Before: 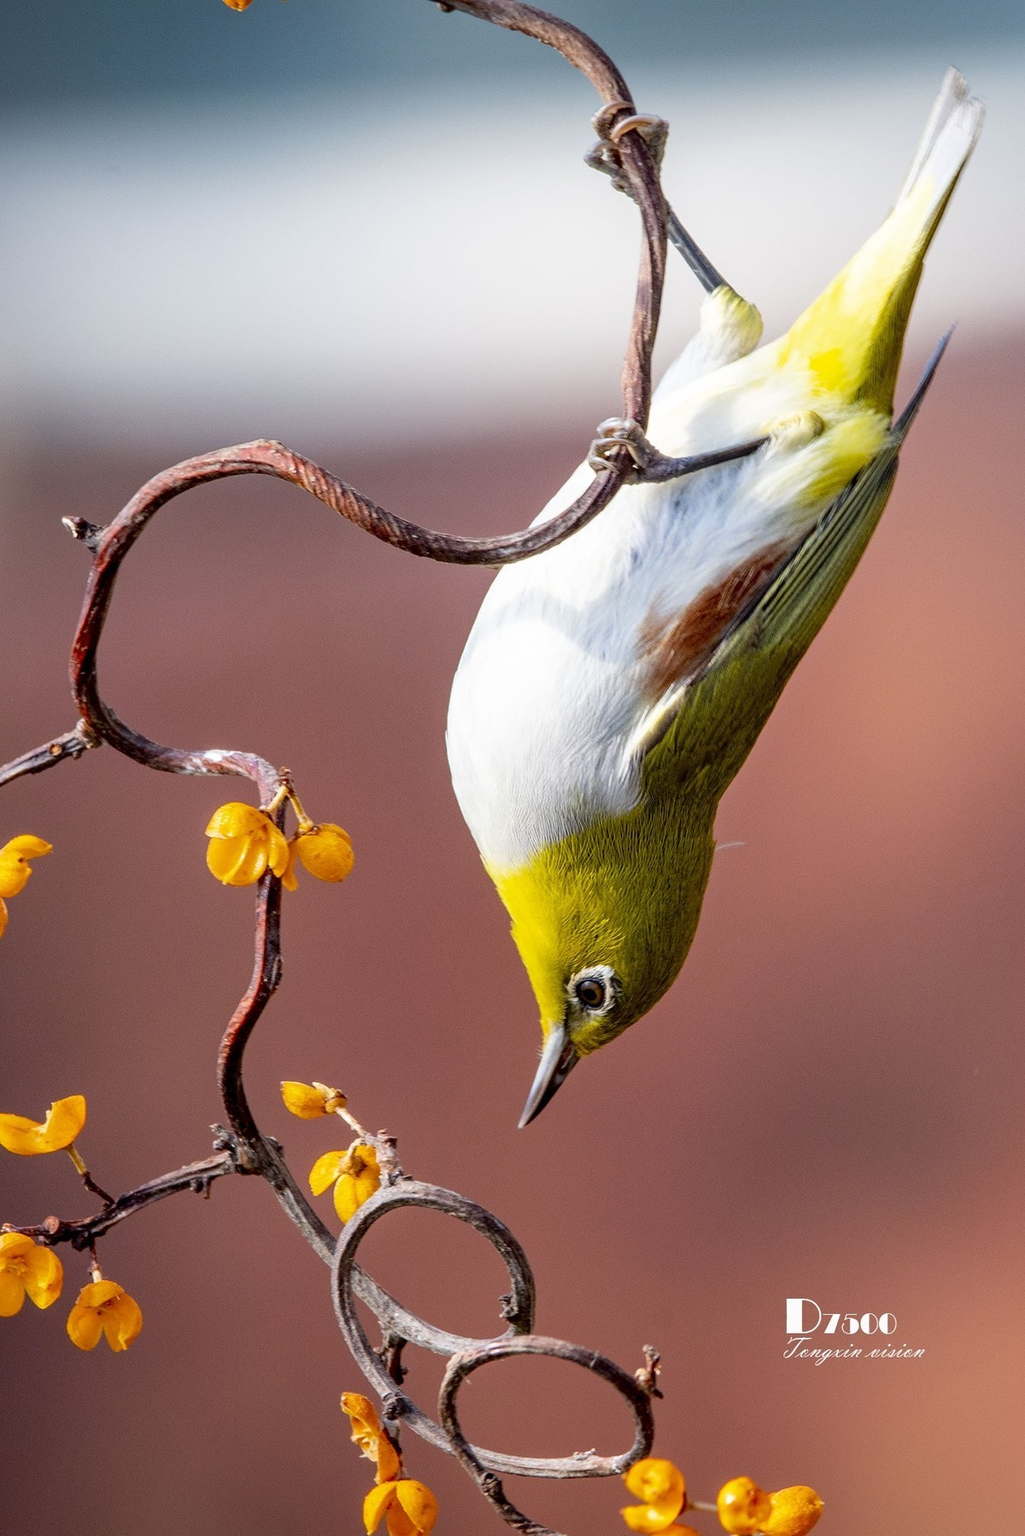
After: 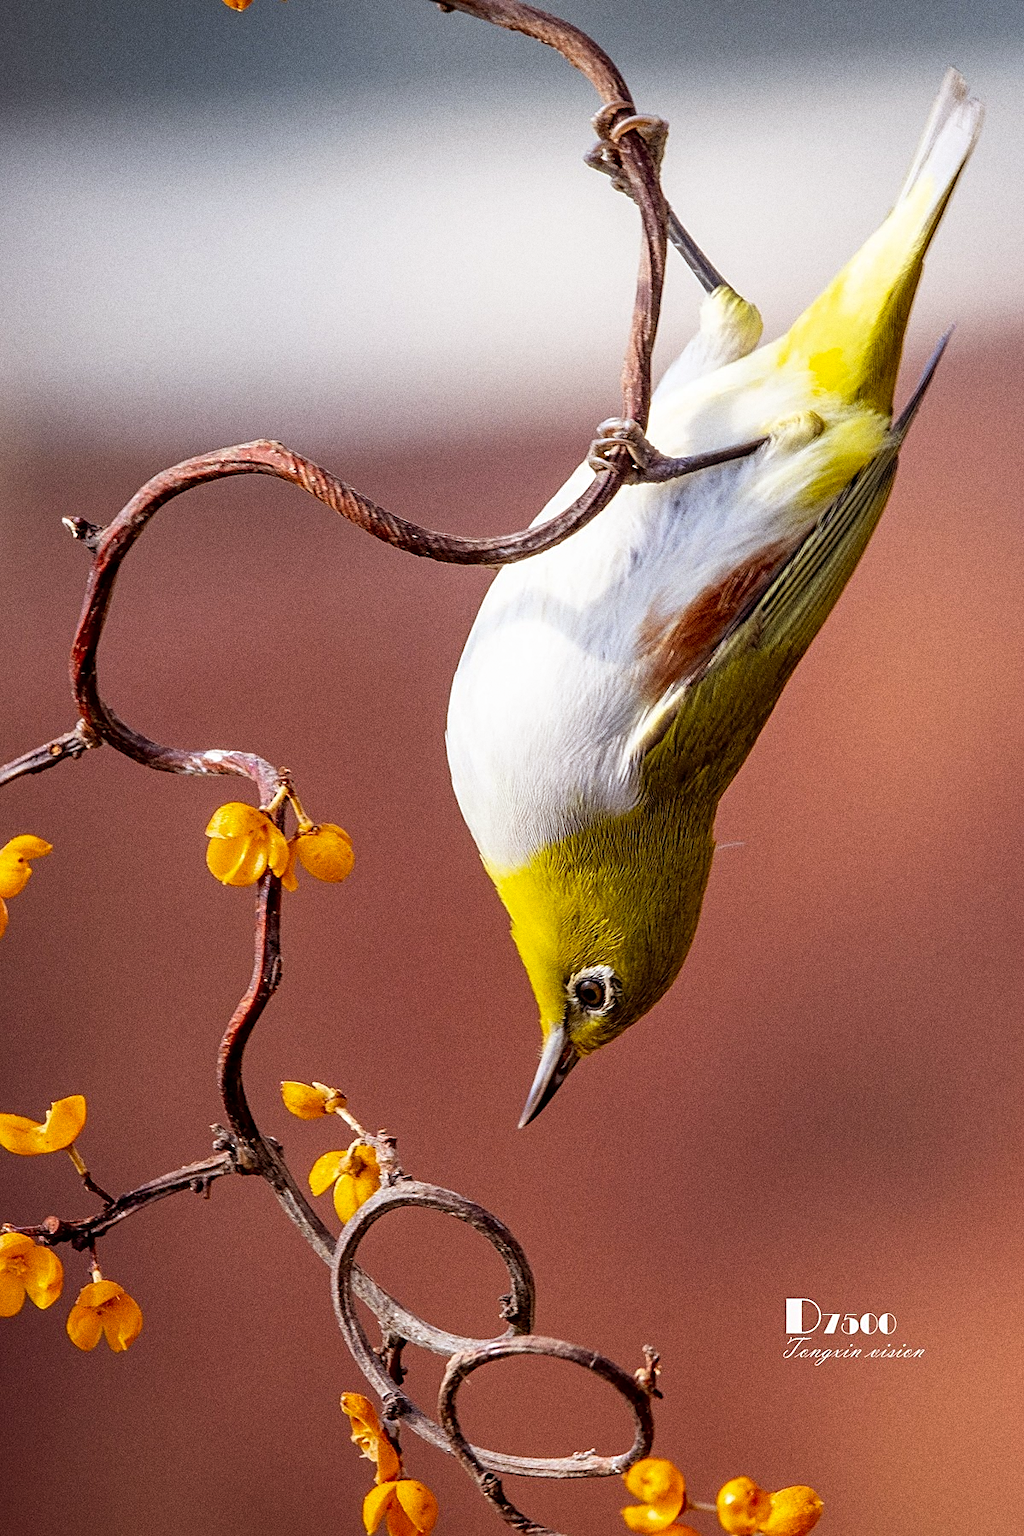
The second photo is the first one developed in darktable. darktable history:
grain: coarseness 0.09 ISO, strength 40%
rgb levels: mode RGB, independent channels, levels [[0, 0.5, 1], [0, 0.521, 1], [0, 0.536, 1]]
white balance: emerald 1
sharpen: on, module defaults
